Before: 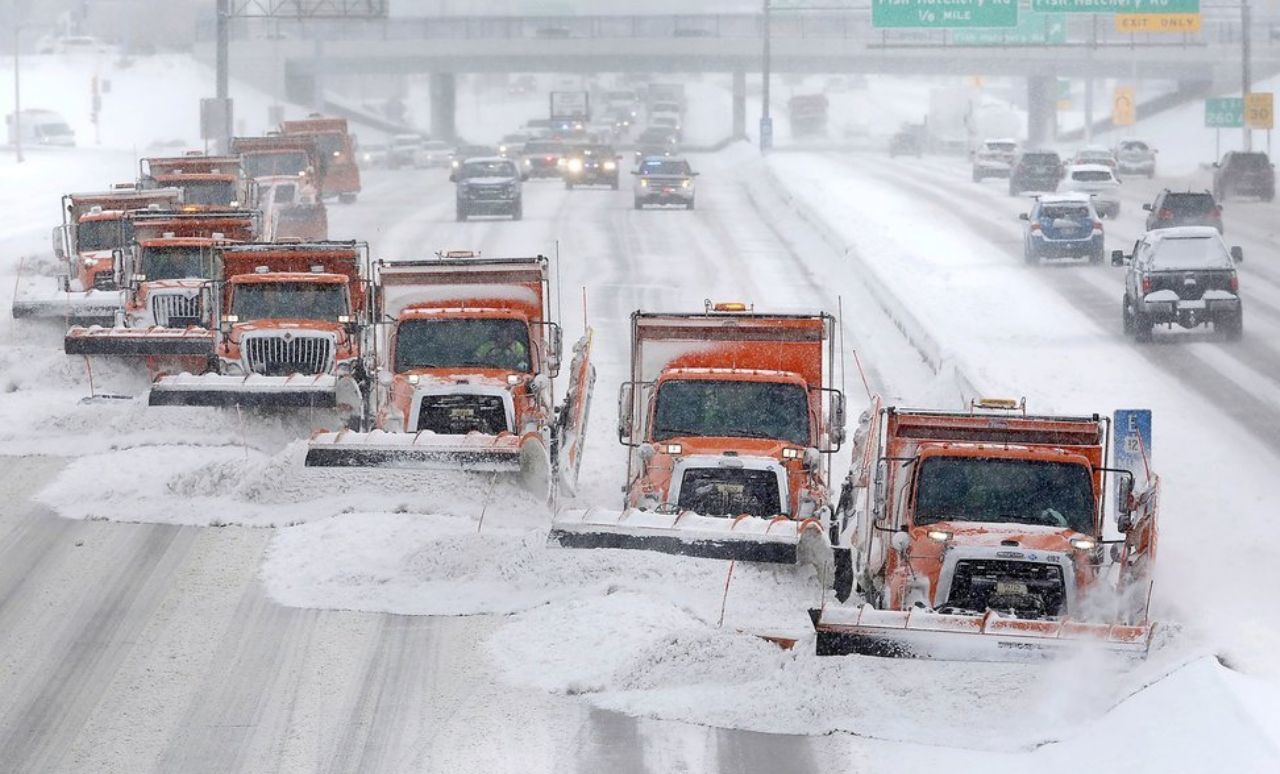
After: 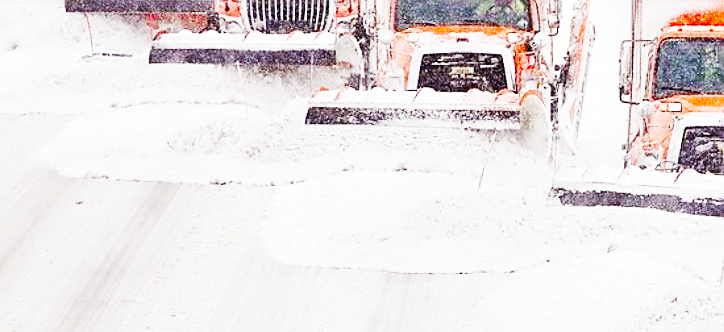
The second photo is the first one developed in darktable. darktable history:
crop: top 44.195%, right 43.418%, bottom 12.87%
base curve: curves: ch0 [(0, 0) (0.028, 0.03) (0.121, 0.232) (0.46, 0.748) (0.859, 0.968) (1, 1)], preserve colors none
local contrast: mode bilateral grid, contrast 21, coarseness 51, detail 119%, midtone range 0.2
exposure: compensate highlight preservation false
color balance rgb: power › chroma 1.065%, power › hue 25.53°, perceptual saturation grading › global saturation 20%, perceptual saturation grading › highlights -24.776%, perceptual saturation grading › shadows 25.505%, contrast 4.92%
sharpen: on, module defaults
tone curve: curves: ch0 [(0, 0) (0.055, 0.057) (0.258, 0.307) (0.434, 0.543) (0.517, 0.657) (0.745, 0.874) (1, 1)]; ch1 [(0, 0) (0.346, 0.307) (0.418, 0.383) (0.46, 0.439) (0.482, 0.493) (0.502, 0.497) (0.517, 0.506) (0.55, 0.561) (0.588, 0.61) (0.646, 0.688) (1, 1)]; ch2 [(0, 0) (0.346, 0.34) (0.431, 0.45) (0.485, 0.499) (0.5, 0.503) (0.527, 0.508) (0.545, 0.562) (0.679, 0.706) (1, 1)], preserve colors none
